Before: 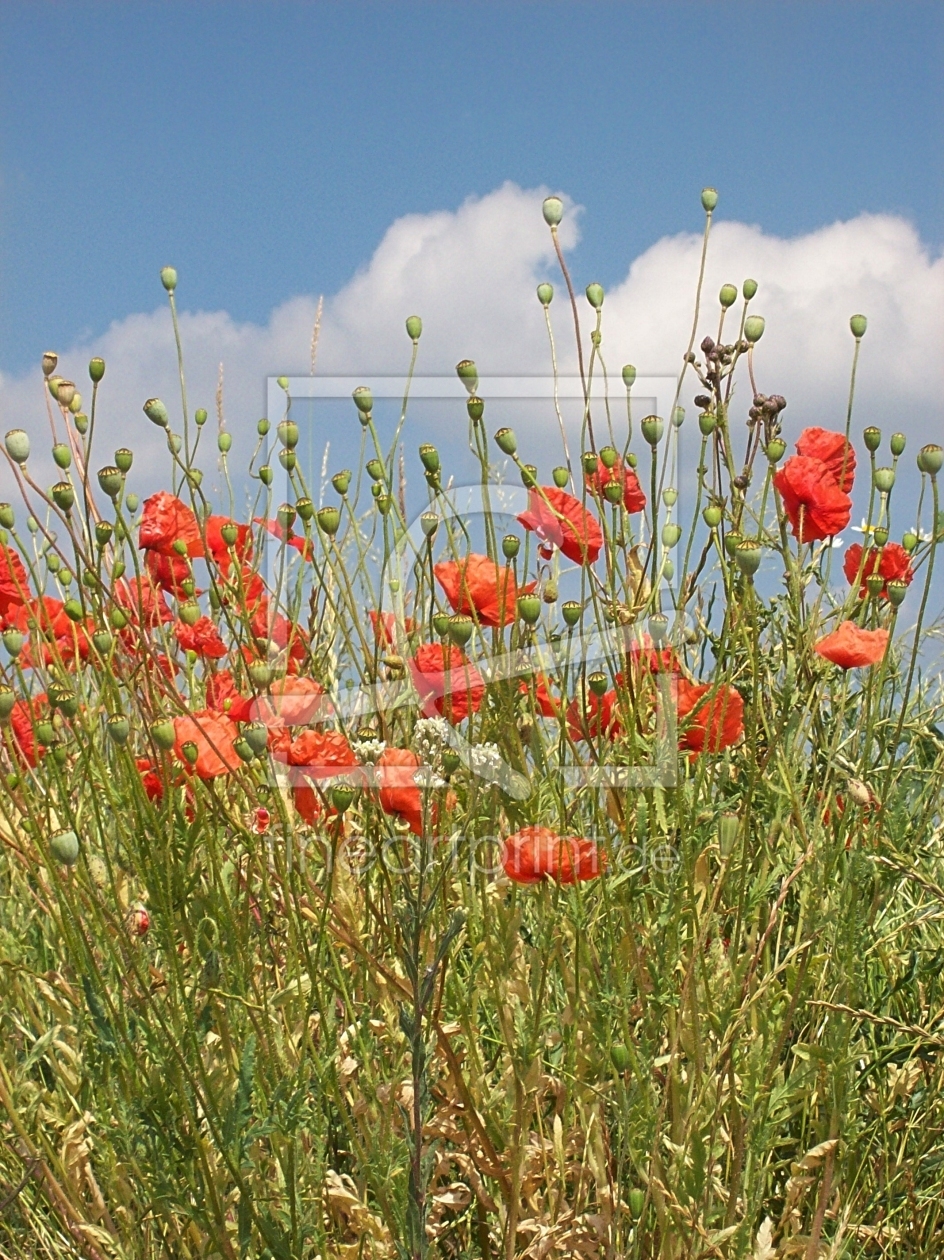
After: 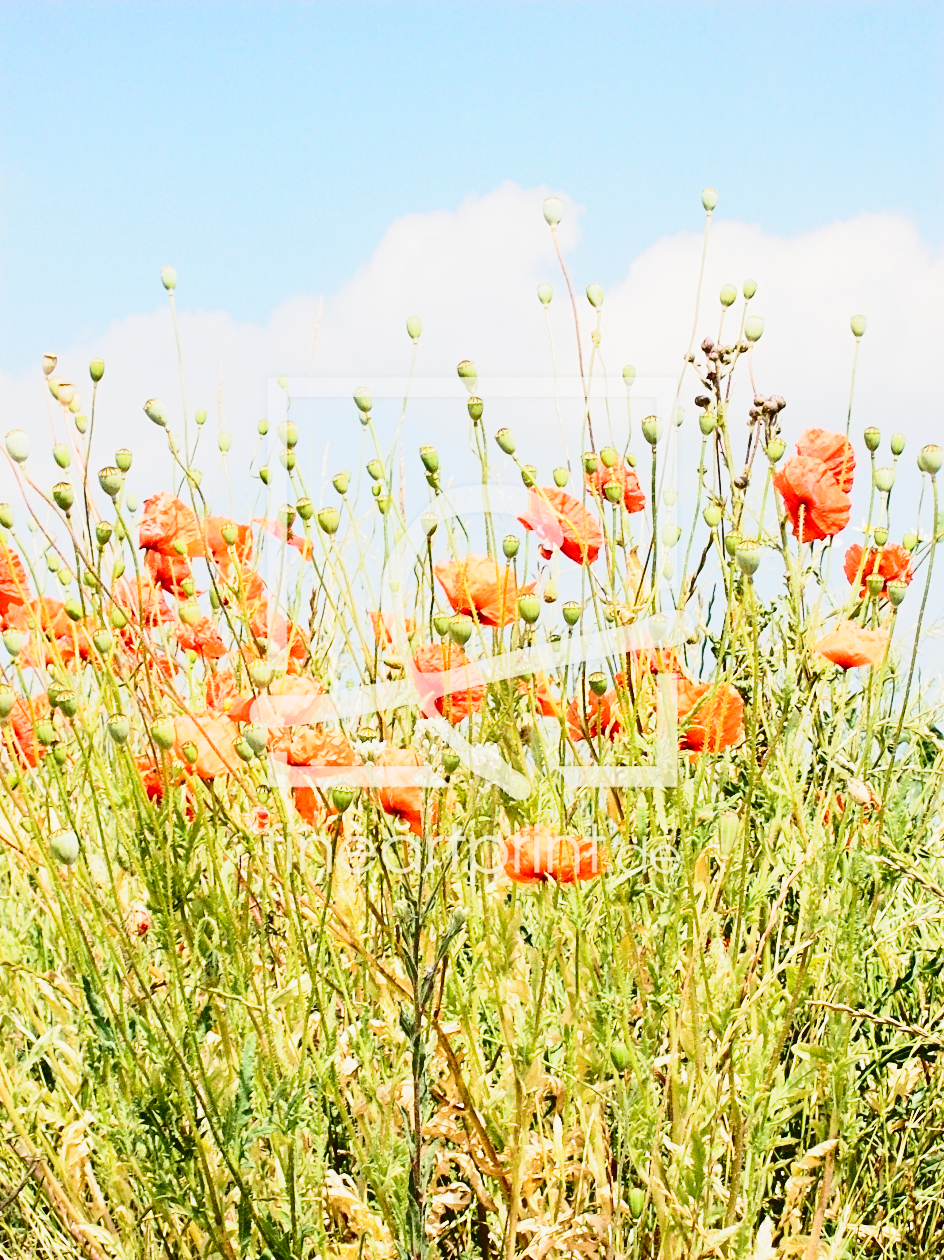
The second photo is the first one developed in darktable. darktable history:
exposure: black level correction 0.007, compensate highlight preservation false
base curve: curves: ch0 [(0, 0) (0.028, 0.03) (0.121, 0.232) (0.46, 0.748) (0.859, 0.968) (1, 1)], preserve colors none
tone curve: curves: ch0 [(0, 0.029) (0.253, 0.237) (1, 0.945)]; ch1 [(0, 0) (0.401, 0.42) (0.442, 0.47) (0.492, 0.498) (0.511, 0.523) (0.557, 0.565) (0.66, 0.683) (1, 1)]; ch2 [(0, 0) (0.394, 0.413) (0.5, 0.5) (0.578, 0.568) (1, 1)], color space Lab, linked channels, preserve colors none
tone equalizer: -8 EV -1.08 EV, -7 EV -1.05 EV, -6 EV -0.875 EV, -5 EV -0.54 EV, -3 EV 0.574 EV, -2 EV 0.846 EV, -1 EV 0.987 EV, +0 EV 1.08 EV
contrast brightness saturation: contrast 0.297
